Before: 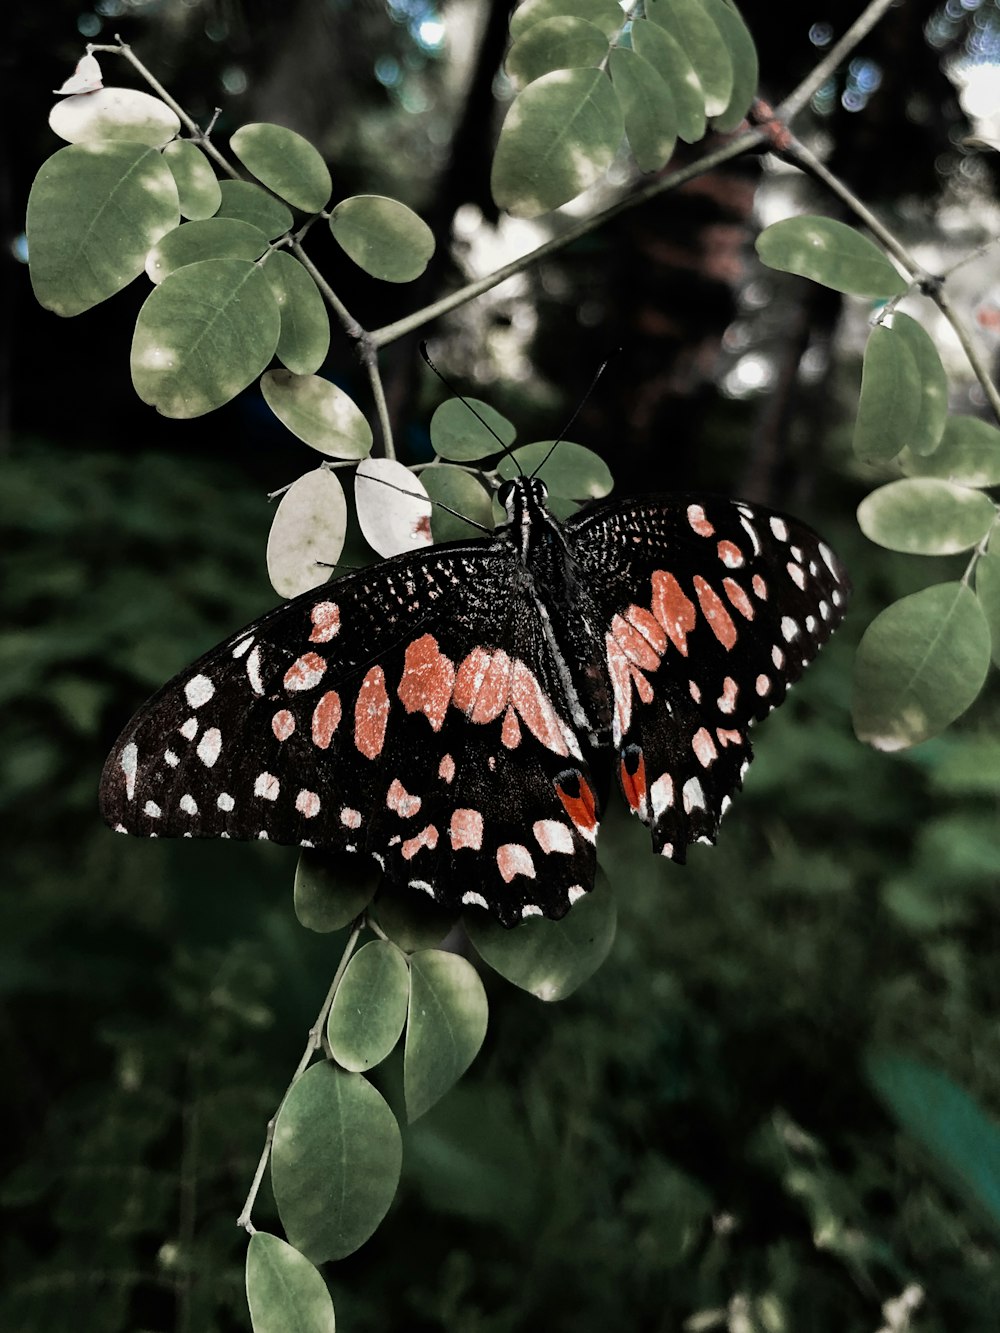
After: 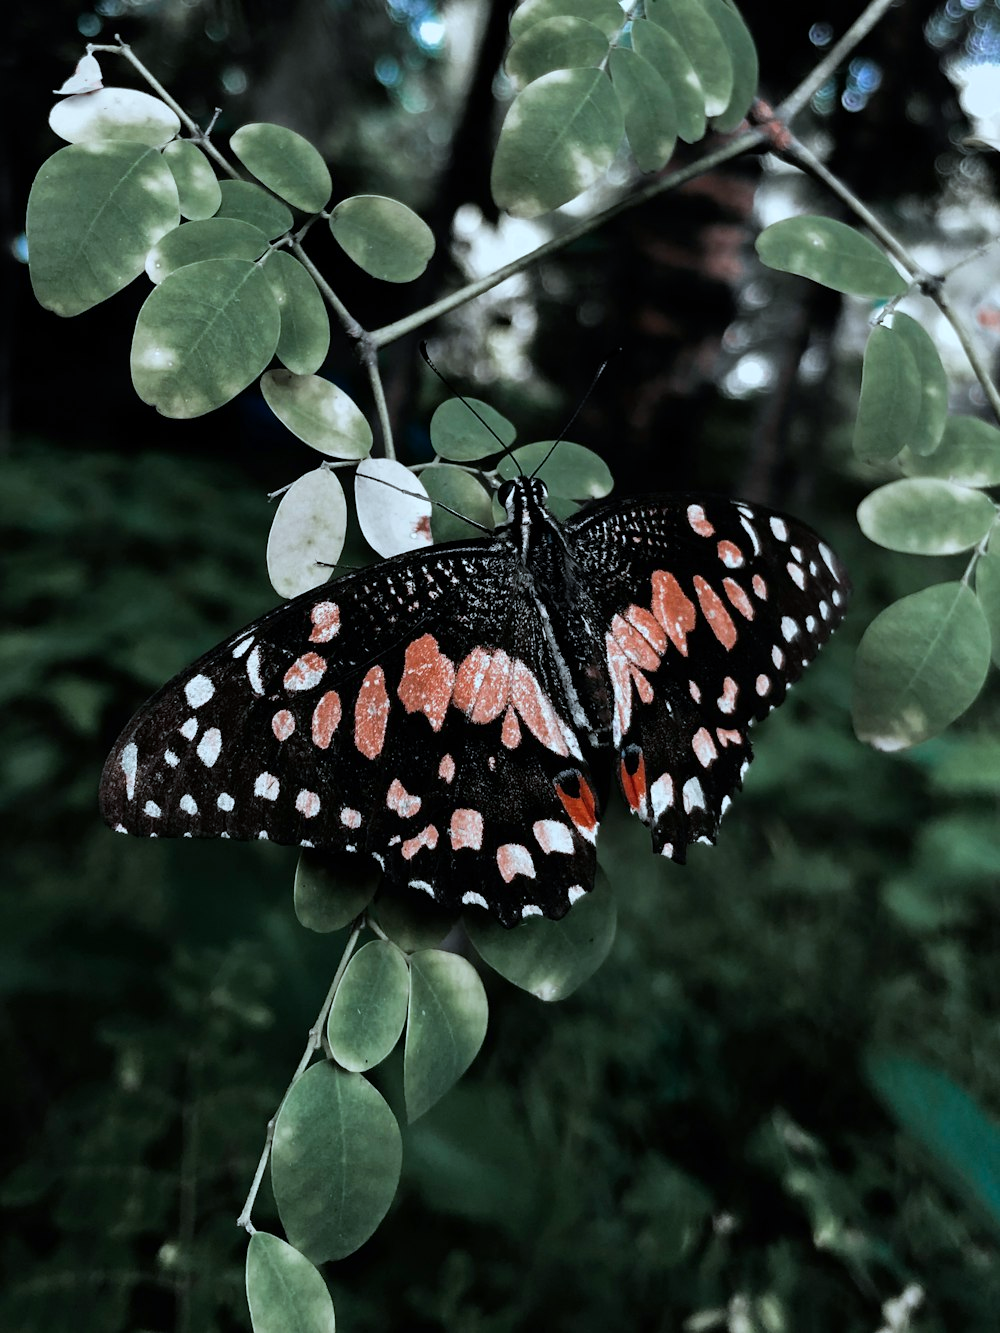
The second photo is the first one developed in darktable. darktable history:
color calibration: gray › normalize channels true, illuminant F (fluorescent), F source F9 (Cool White Deluxe 4150 K) – high CRI, x 0.374, y 0.373, temperature 4158.31 K, gamut compression 0.013
